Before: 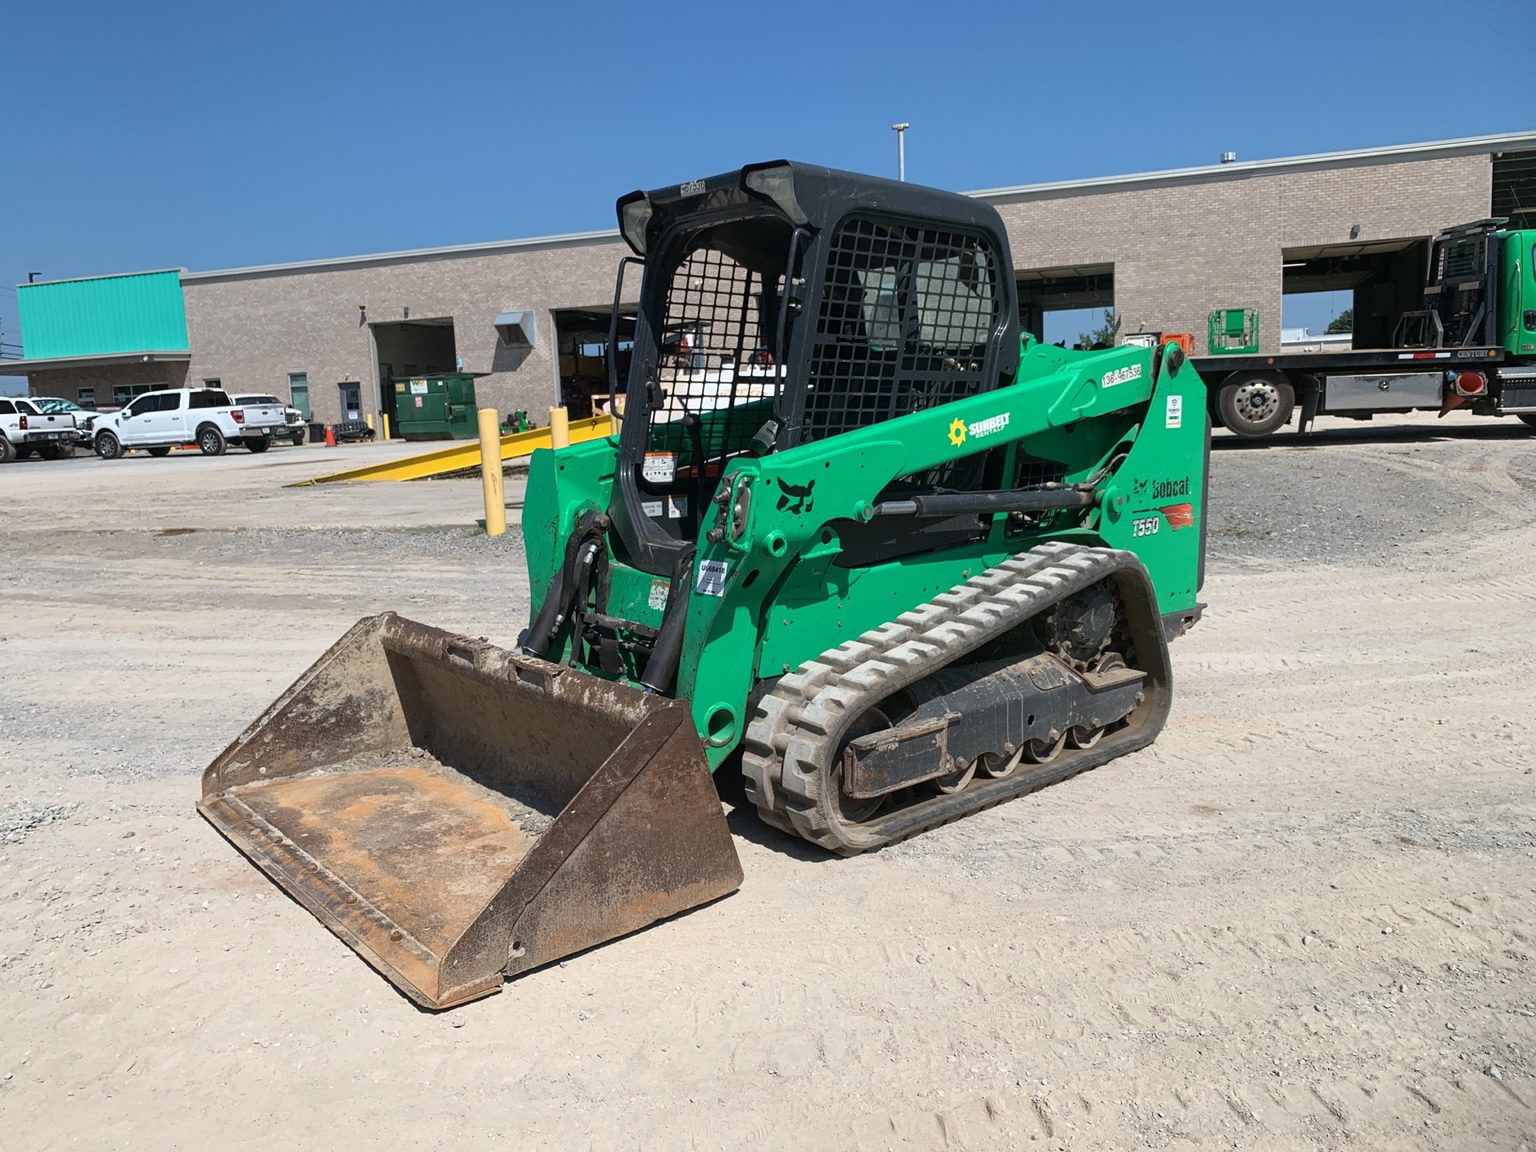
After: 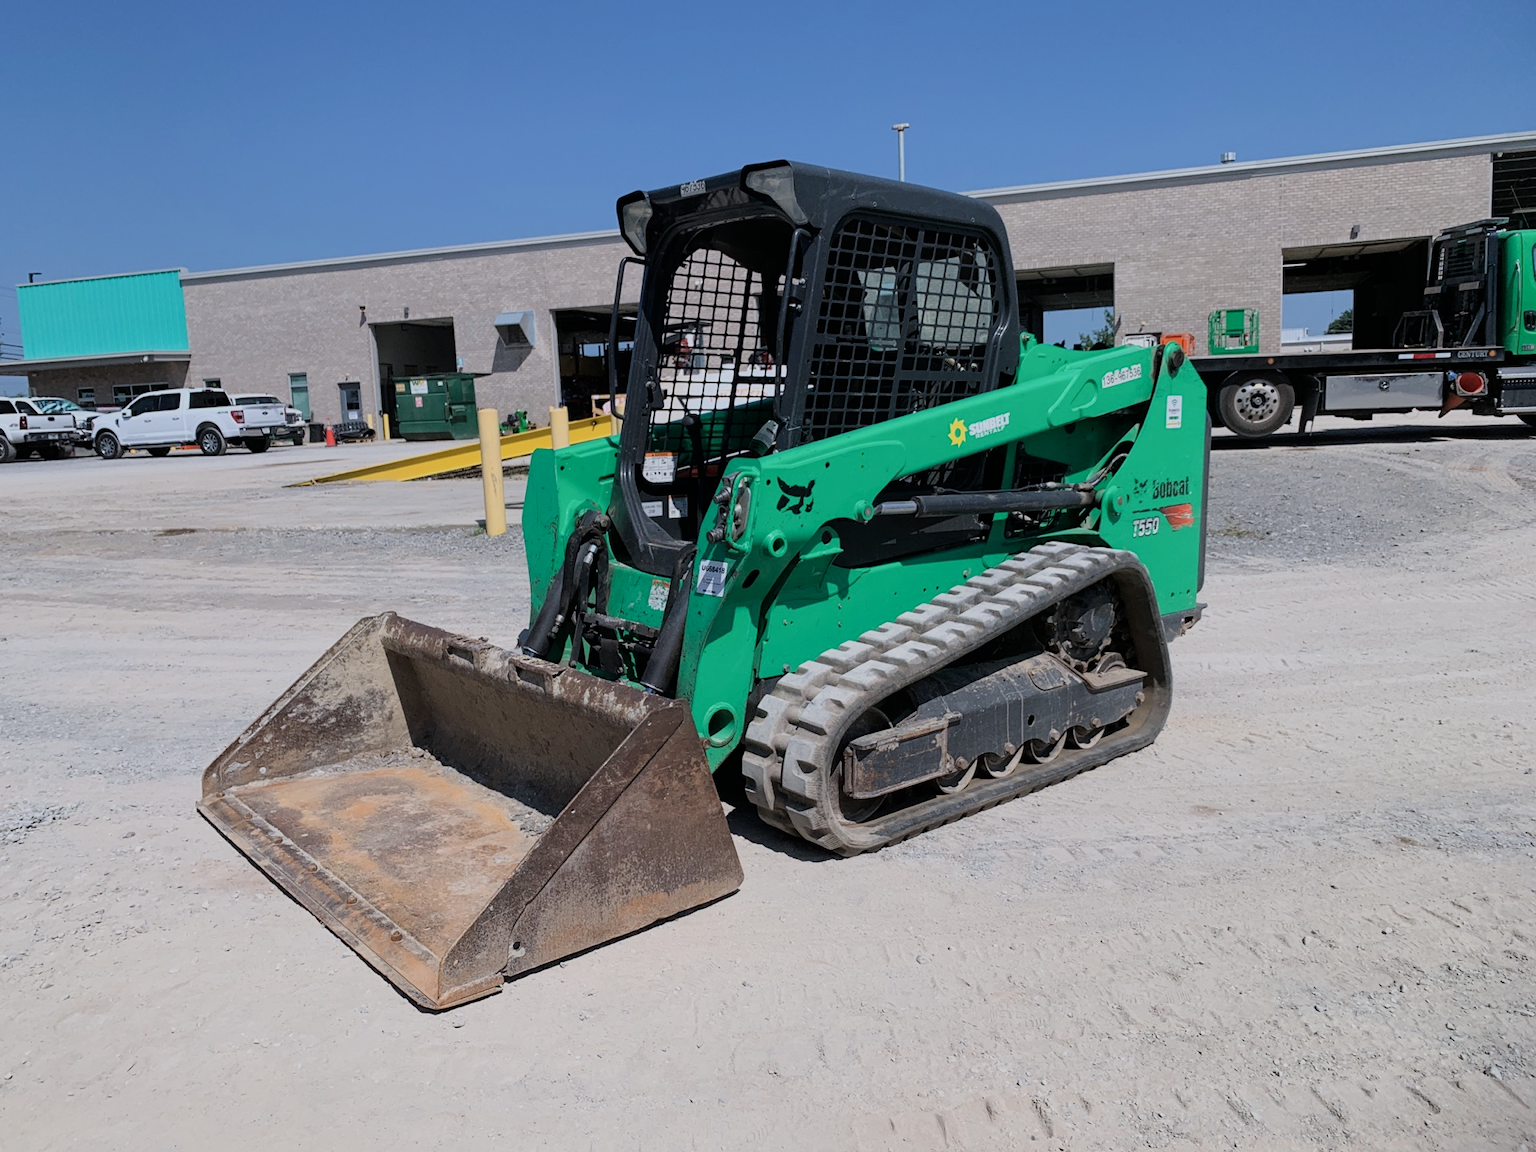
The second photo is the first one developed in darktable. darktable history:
filmic rgb: black relative exposure -7.65 EV, white relative exposure 4.56 EV, hardness 3.61
color calibration: illuminant as shot in camera, x 0.358, y 0.373, temperature 4628.91 K
